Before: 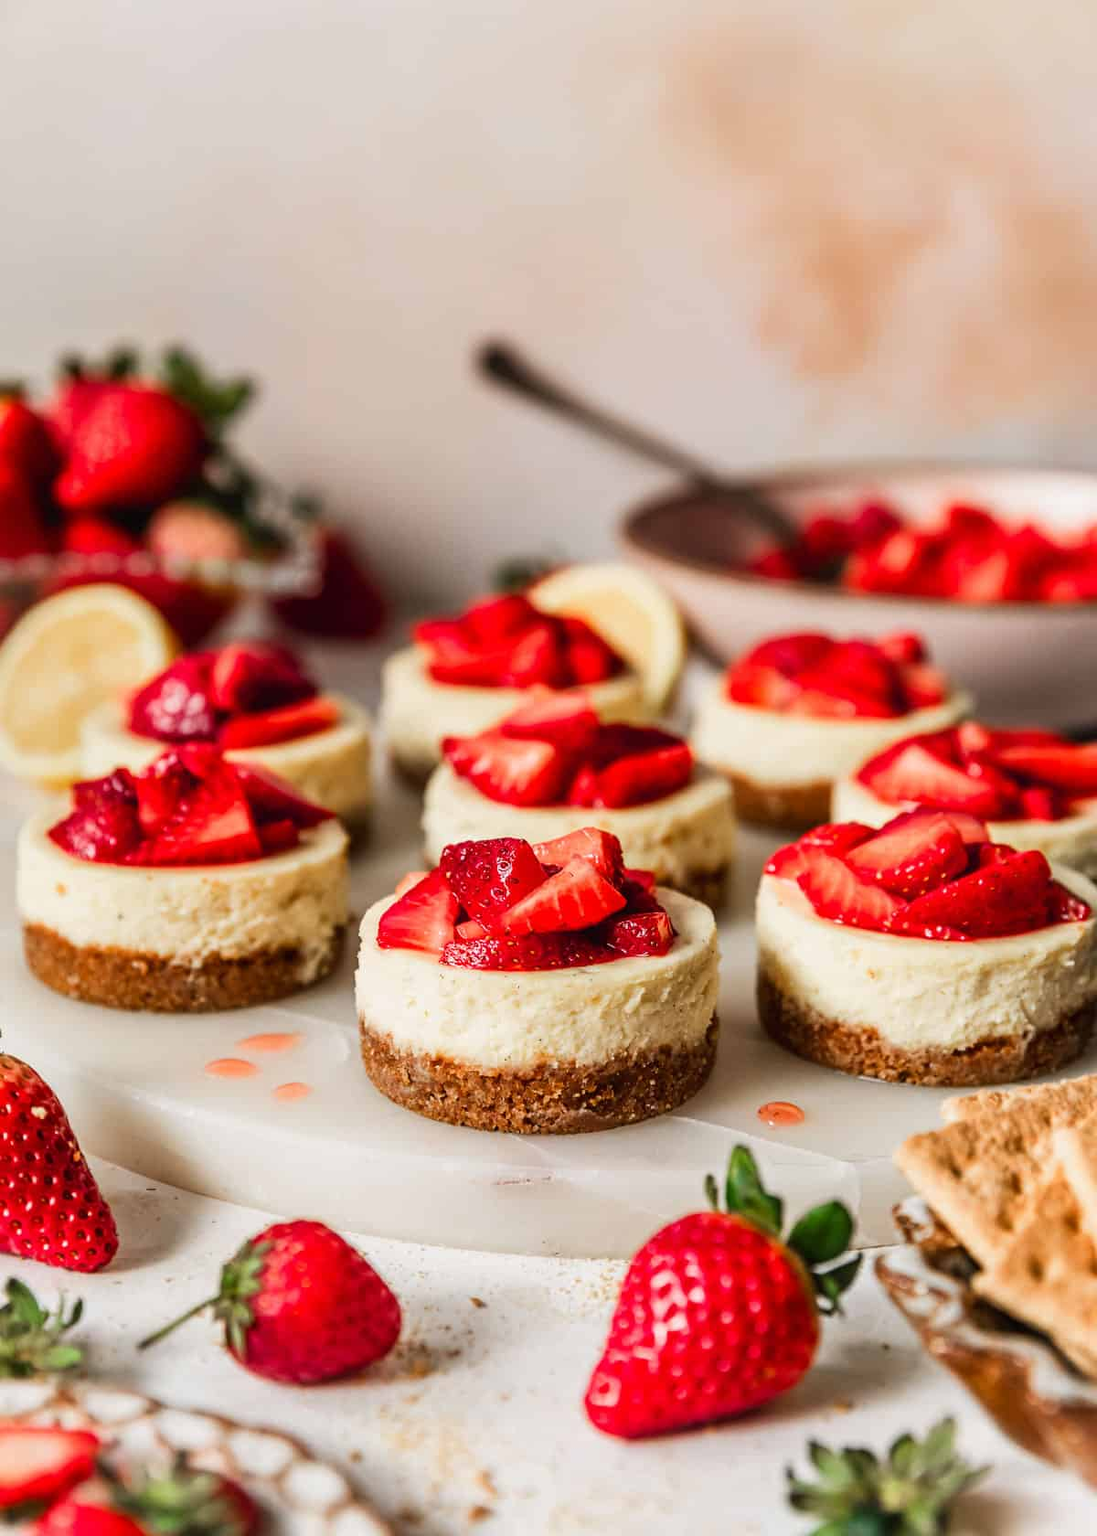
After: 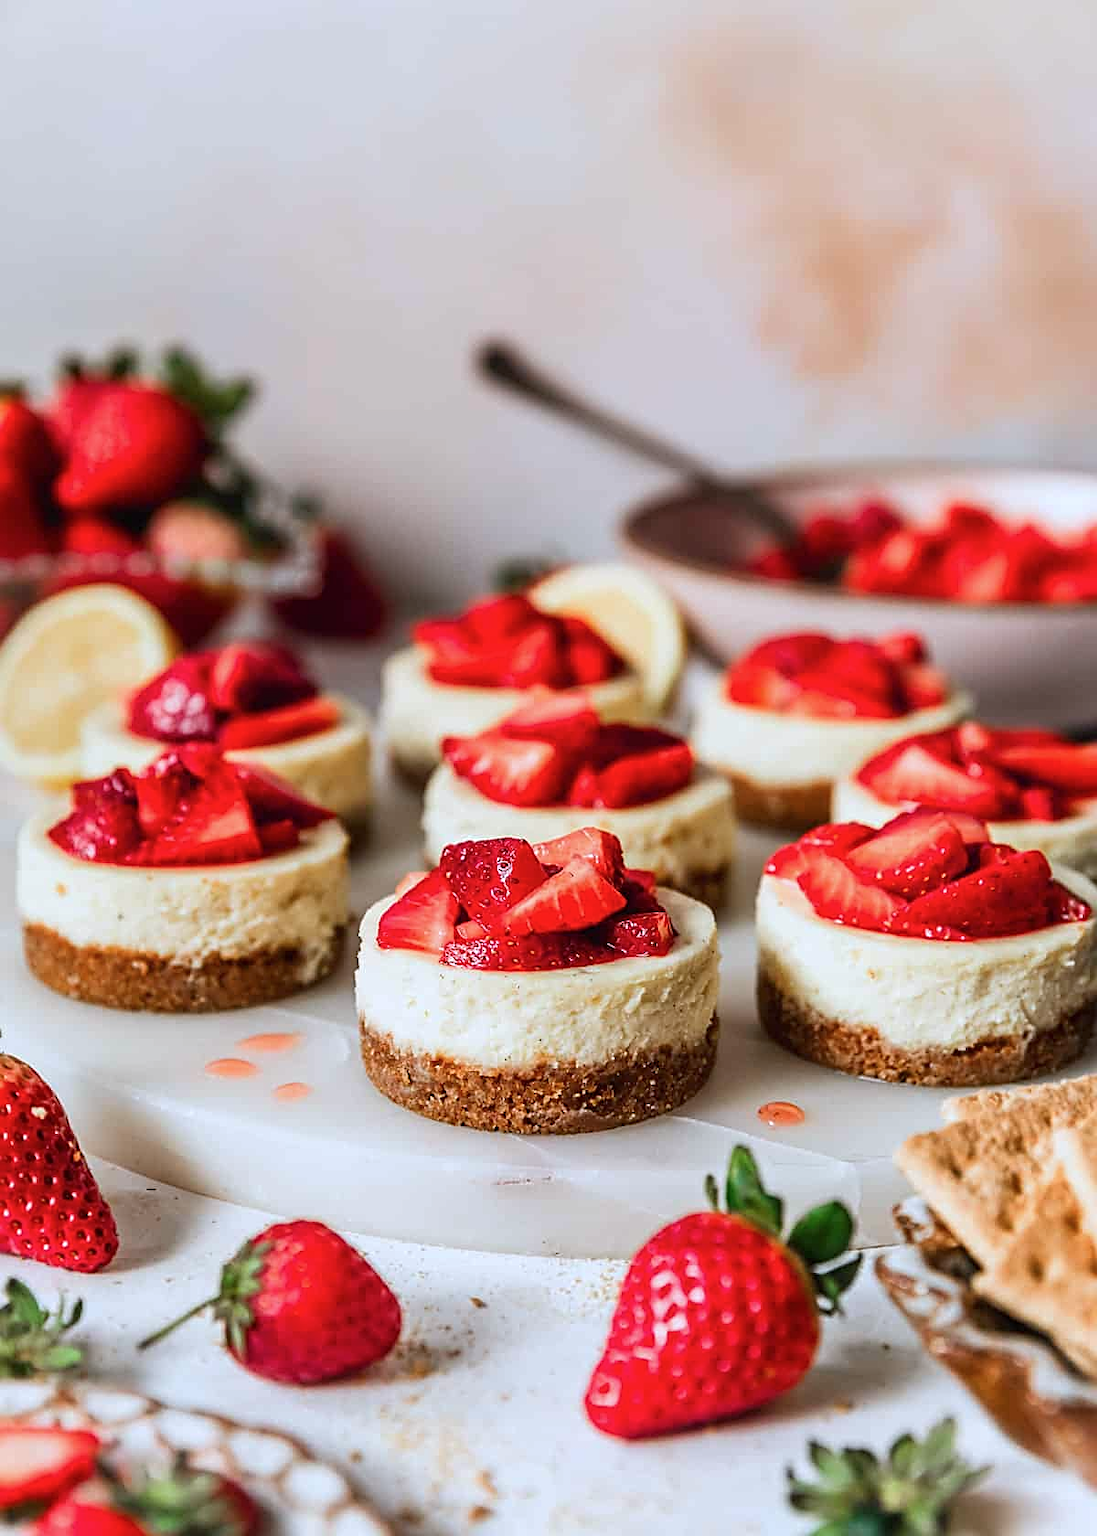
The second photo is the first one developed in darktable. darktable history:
color correction: highlights b* 0.009, saturation 0.994
color calibration: x 0.37, y 0.382, temperature 4315.48 K
sharpen: on, module defaults
